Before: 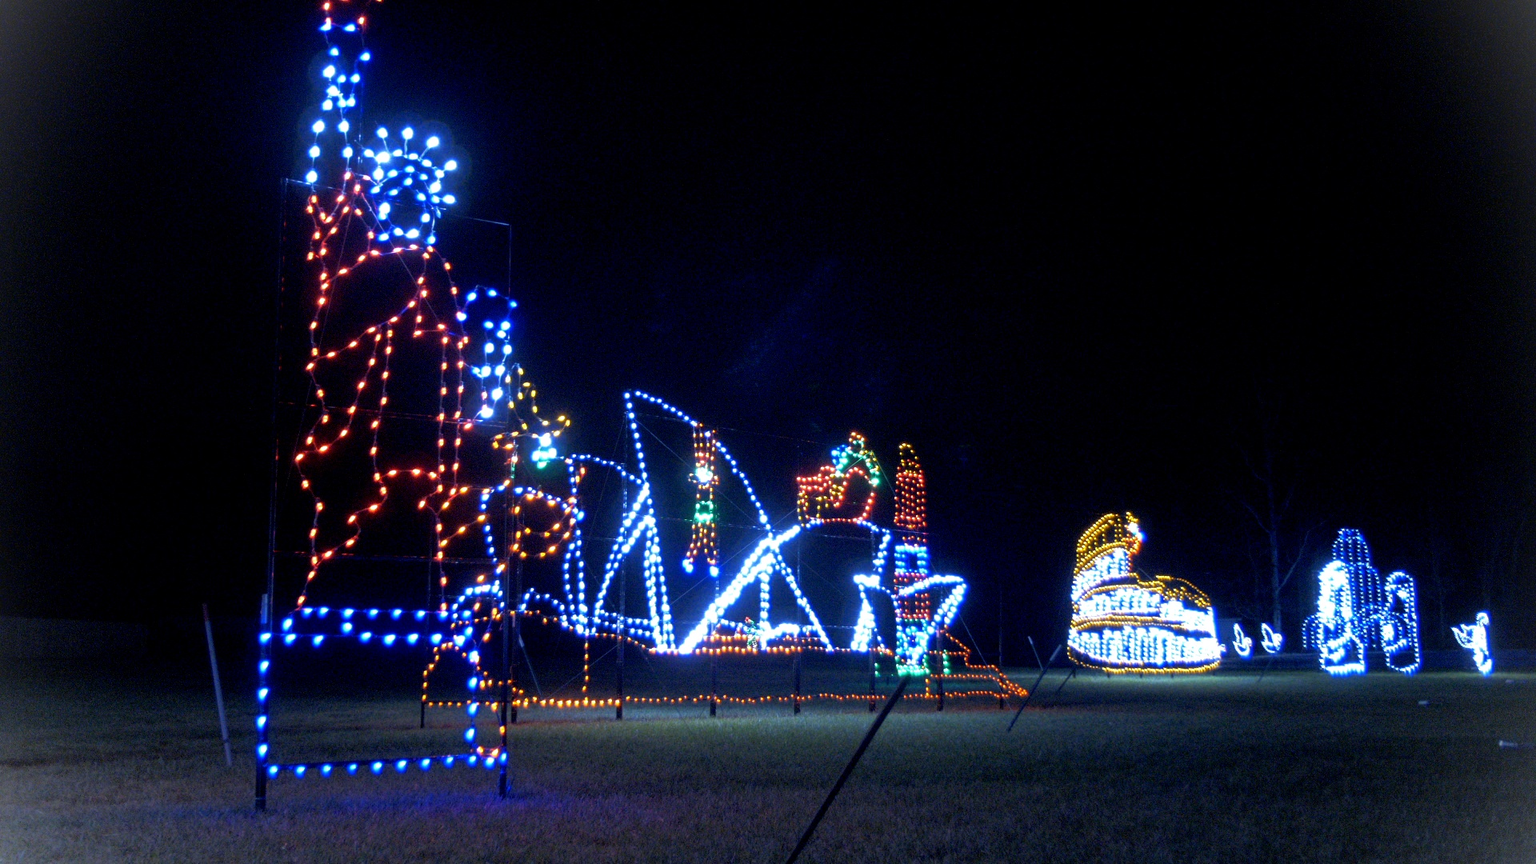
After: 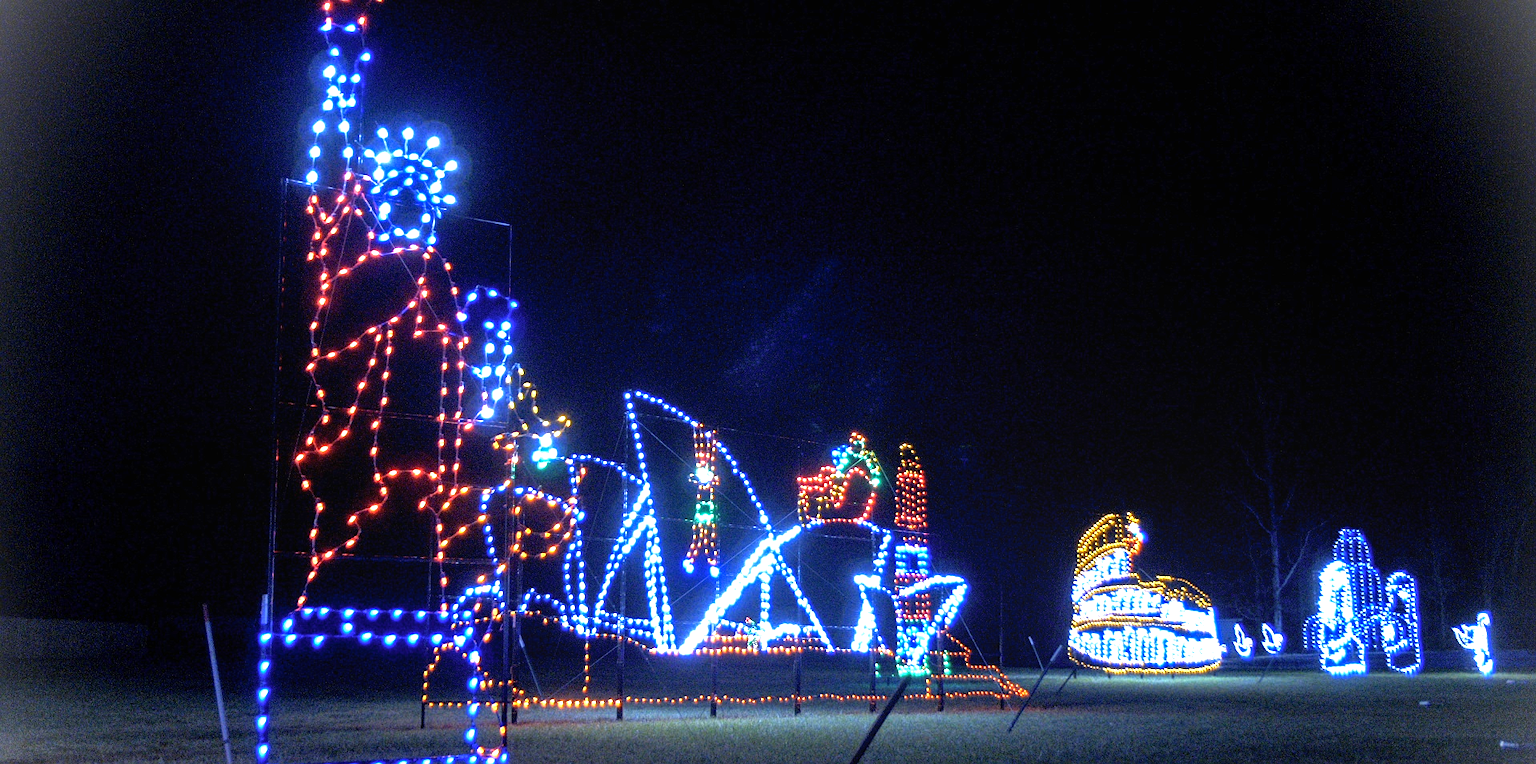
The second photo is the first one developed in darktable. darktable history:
crop and rotate: top 0%, bottom 11.49%
shadows and highlights: shadows 30.86, highlights 0, soften with gaussian
exposure: black level correction 0, exposure 0.9 EV, compensate highlight preservation false
sharpen: radius 1.272, amount 0.305, threshold 0
color balance rgb: perceptual saturation grading › global saturation -3%
white balance: red 1.004, blue 1.024
local contrast: detail 110%
